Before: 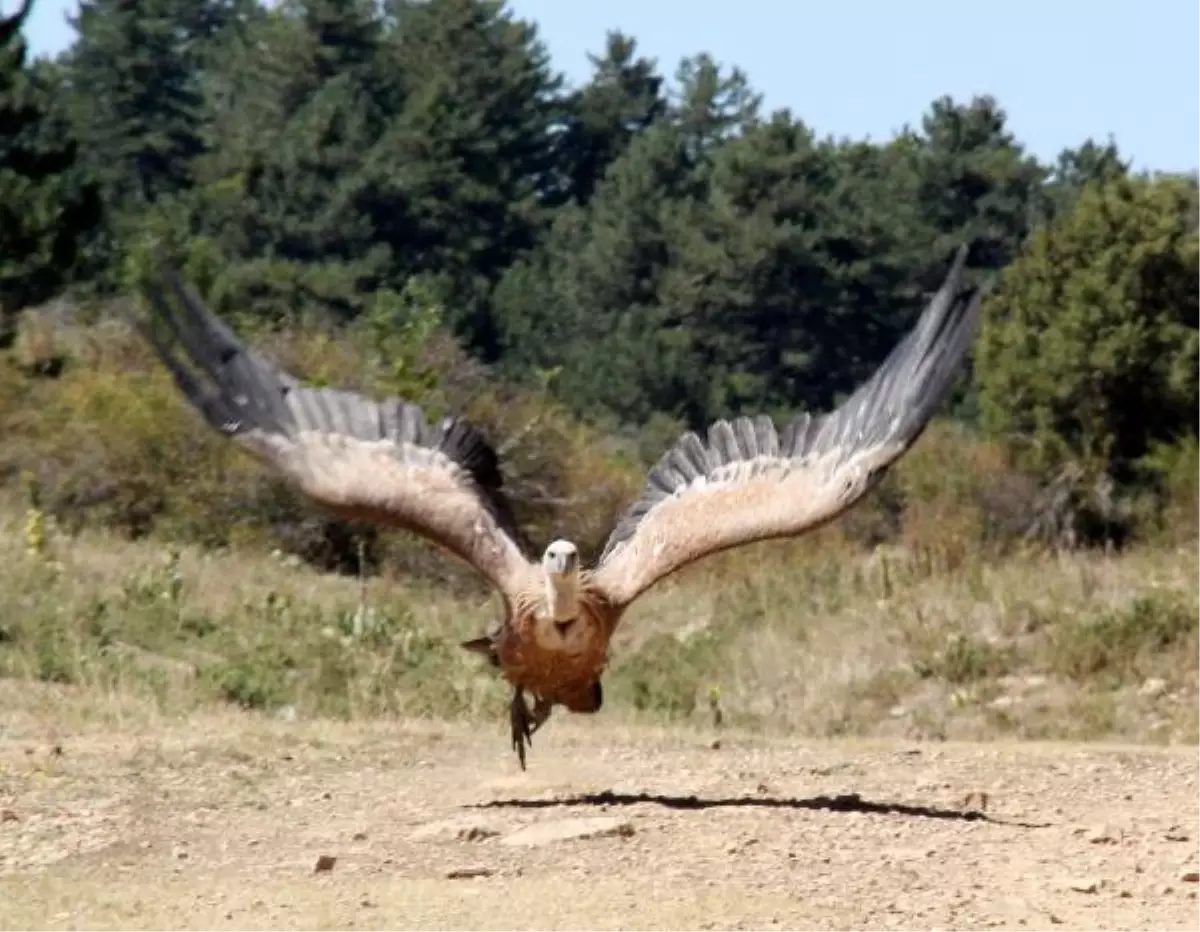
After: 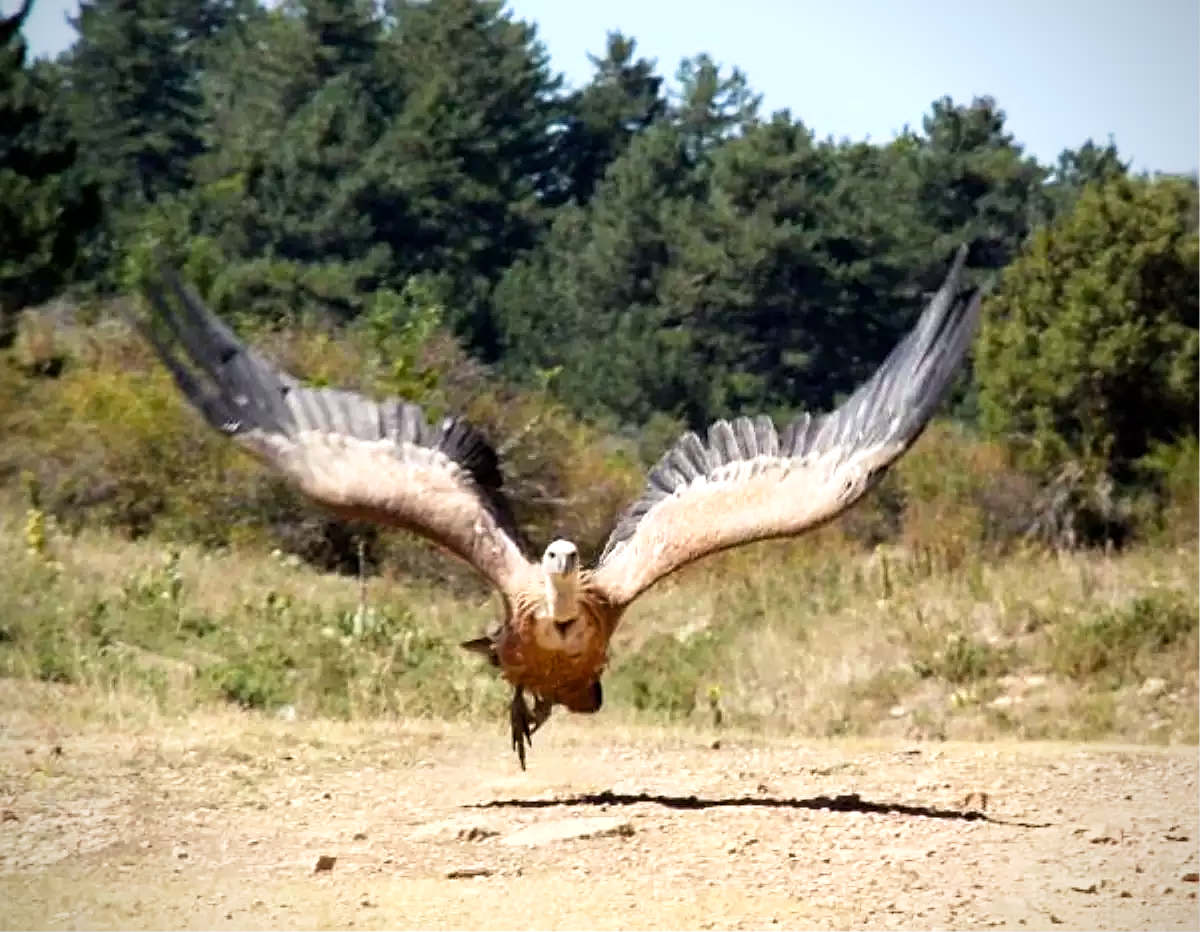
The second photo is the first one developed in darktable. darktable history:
sharpen: on, module defaults
tone curve: curves: ch0 [(0, 0) (0.003, 0.003) (0.011, 0.012) (0.025, 0.026) (0.044, 0.047) (0.069, 0.073) (0.1, 0.105) (0.136, 0.143) (0.177, 0.187) (0.224, 0.237) (0.277, 0.293) (0.335, 0.354) (0.399, 0.422) (0.468, 0.495) (0.543, 0.574) (0.623, 0.659) (0.709, 0.749) (0.801, 0.846) (0.898, 0.932) (1, 1)], preserve colors none
tone equalizer: on, module defaults
vignetting: saturation -0.019
color balance rgb: linear chroma grading › global chroma -15.448%, perceptual saturation grading › global saturation 14.55%, perceptual brilliance grading › highlights 7.815%, perceptual brilliance grading › mid-tones 4.439%, perceptual brilliance grading › shadows 2.232%, global vibrance 33.777%
